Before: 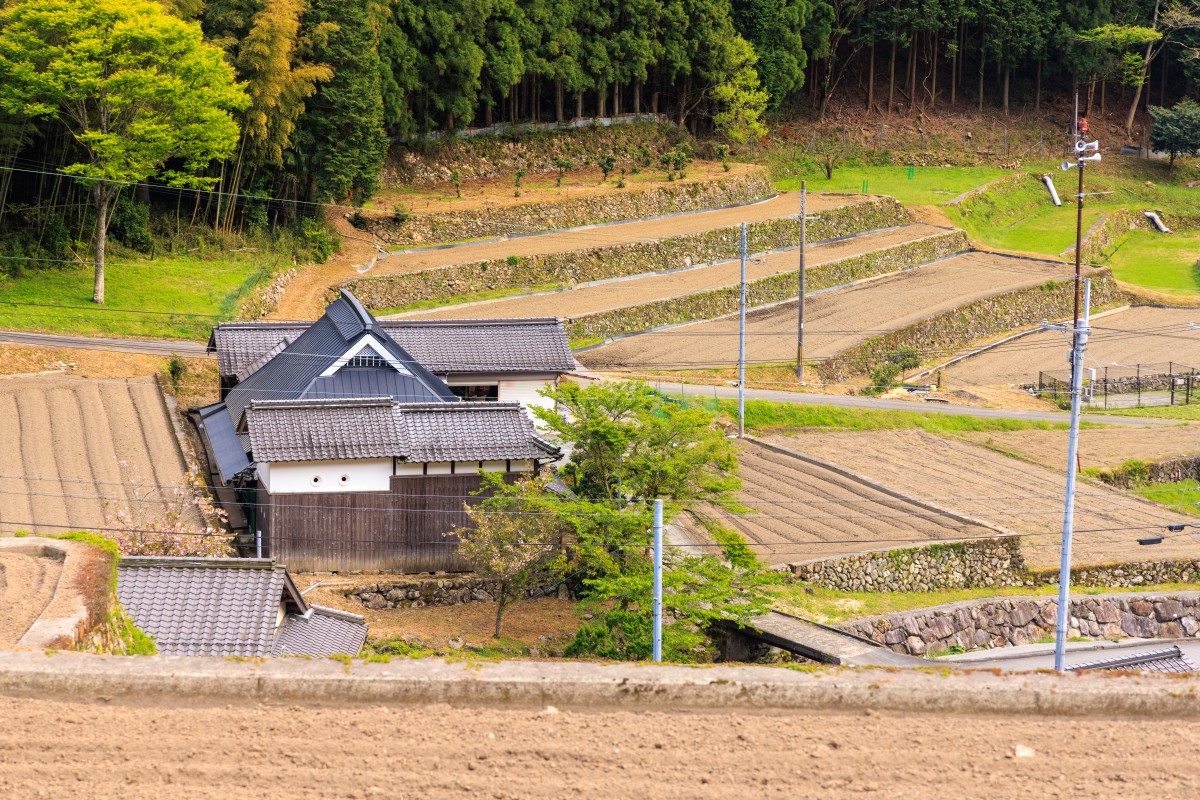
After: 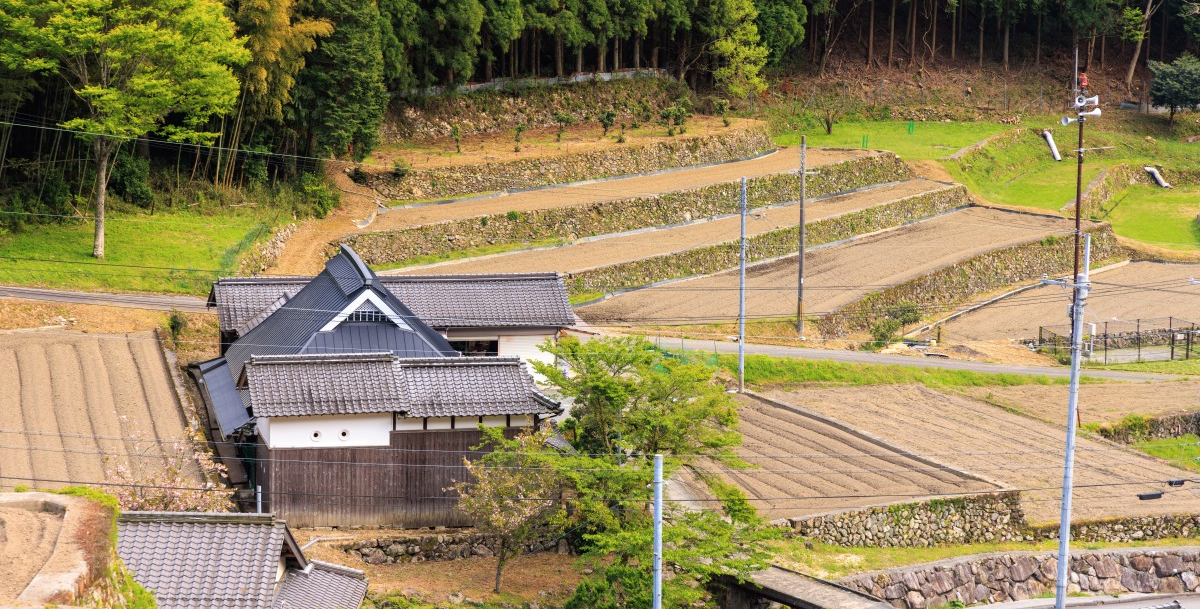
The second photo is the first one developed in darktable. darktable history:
crop: top 5.718%, bottom 18.05%
contrast brightness saturation: saturation -0.065
